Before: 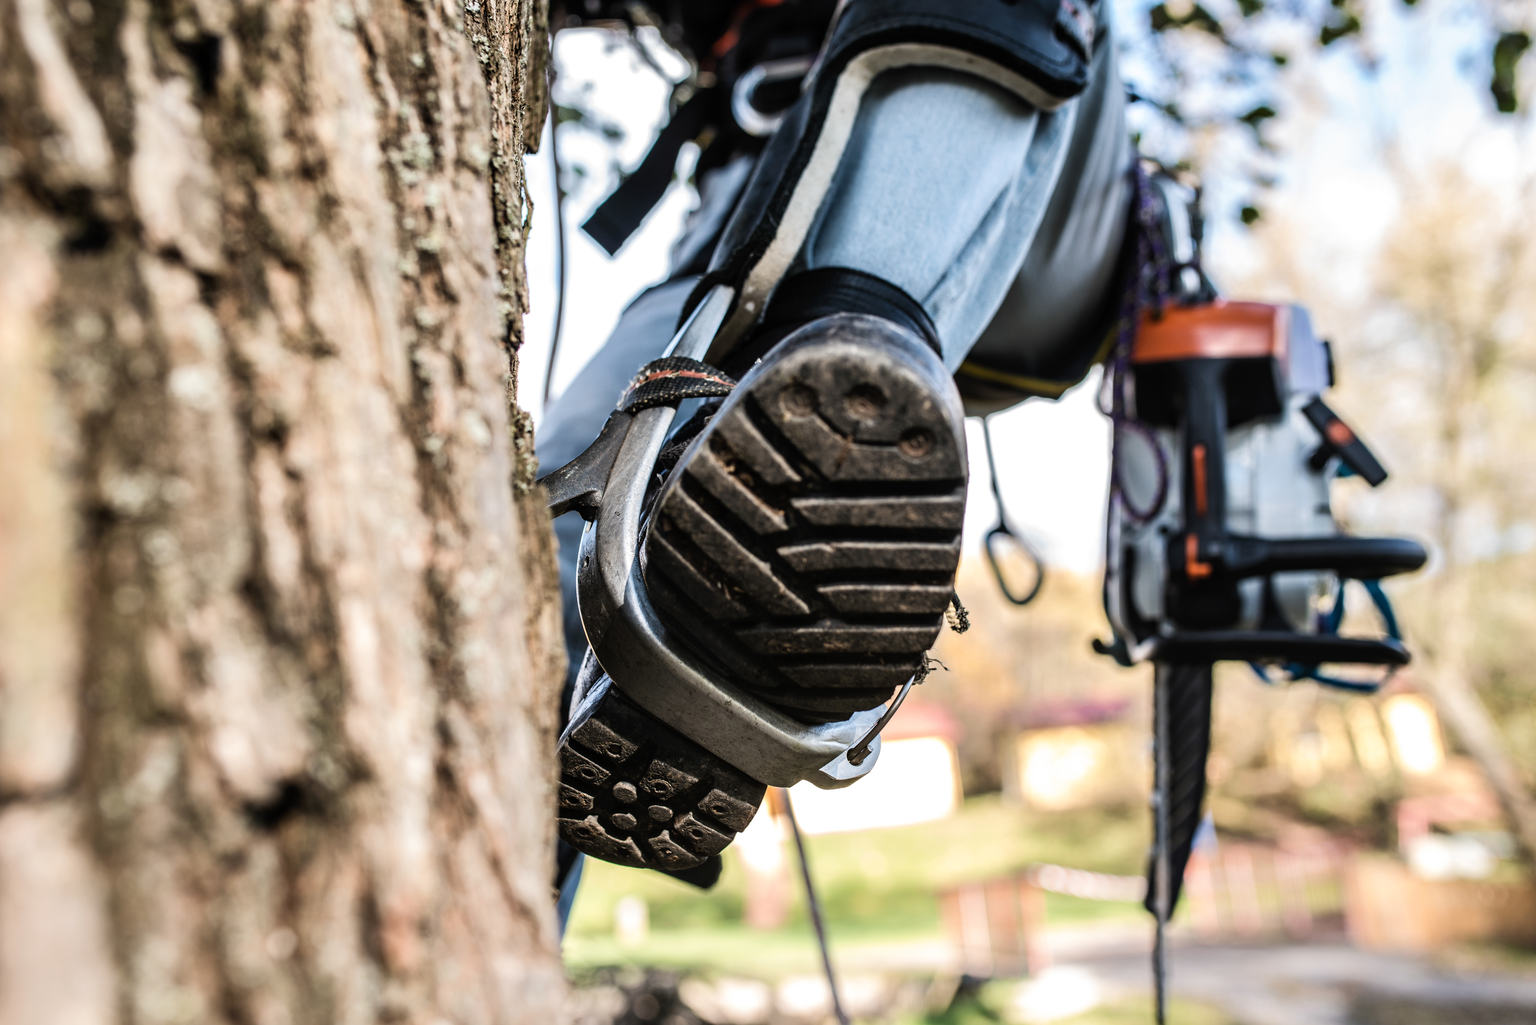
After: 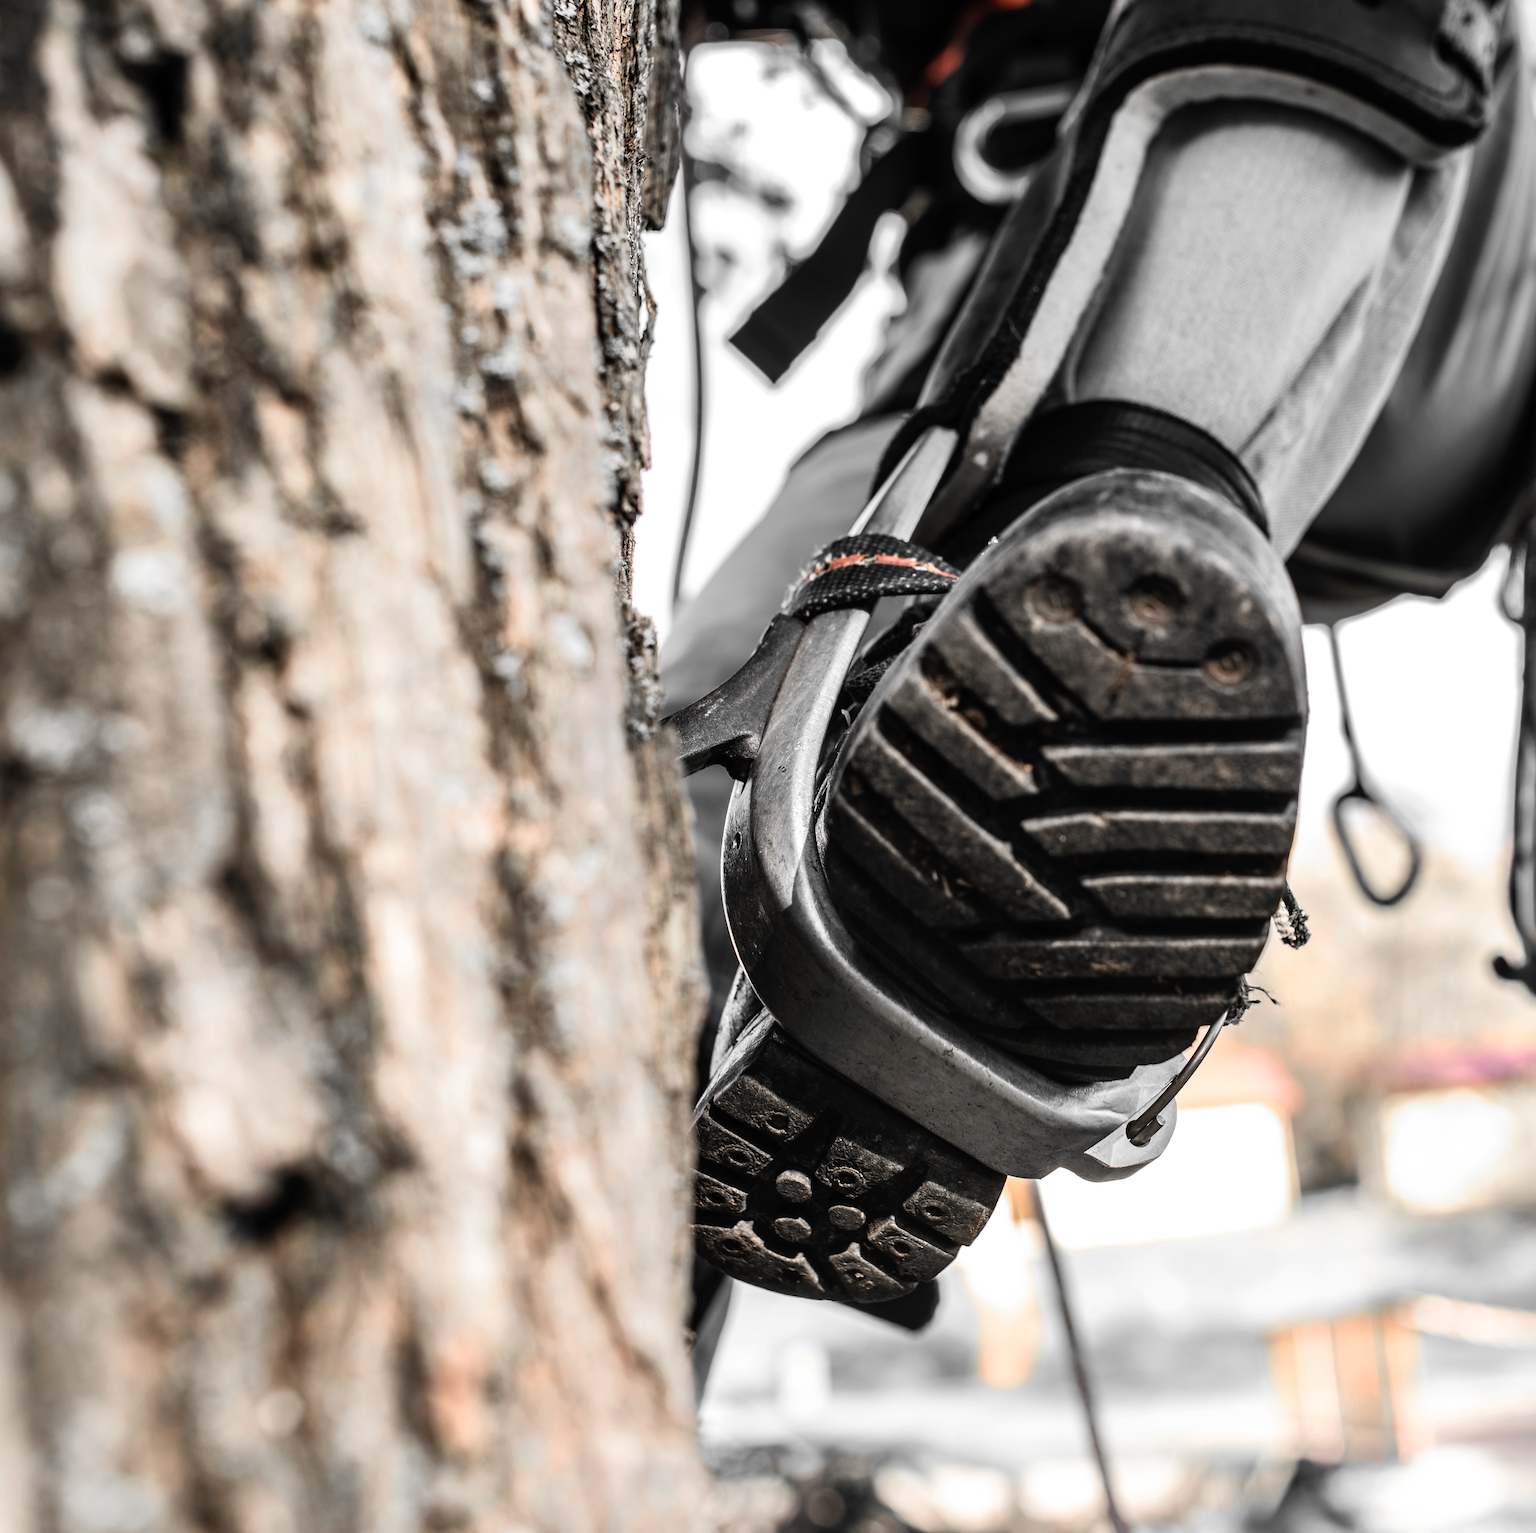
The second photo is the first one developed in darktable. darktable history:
crop and rotate: left 6.183%, right 26.983%
color zones: curves: ch0 [(0, 0.65) (0.096, 0.644) (0.221, 0.539) (0.429, 0.5) (0.571, 0.5) (0.714, 0.5) (0.857, 0.5) (1, 0.65)]; ch1 [(0, 0.5) (0.143, 0.5) (0.257, -0.002) (0.429, 0.04) (0.571, -0.001) (0.714, -0.015) (0.857, 0.024) (1, 0.5)]
